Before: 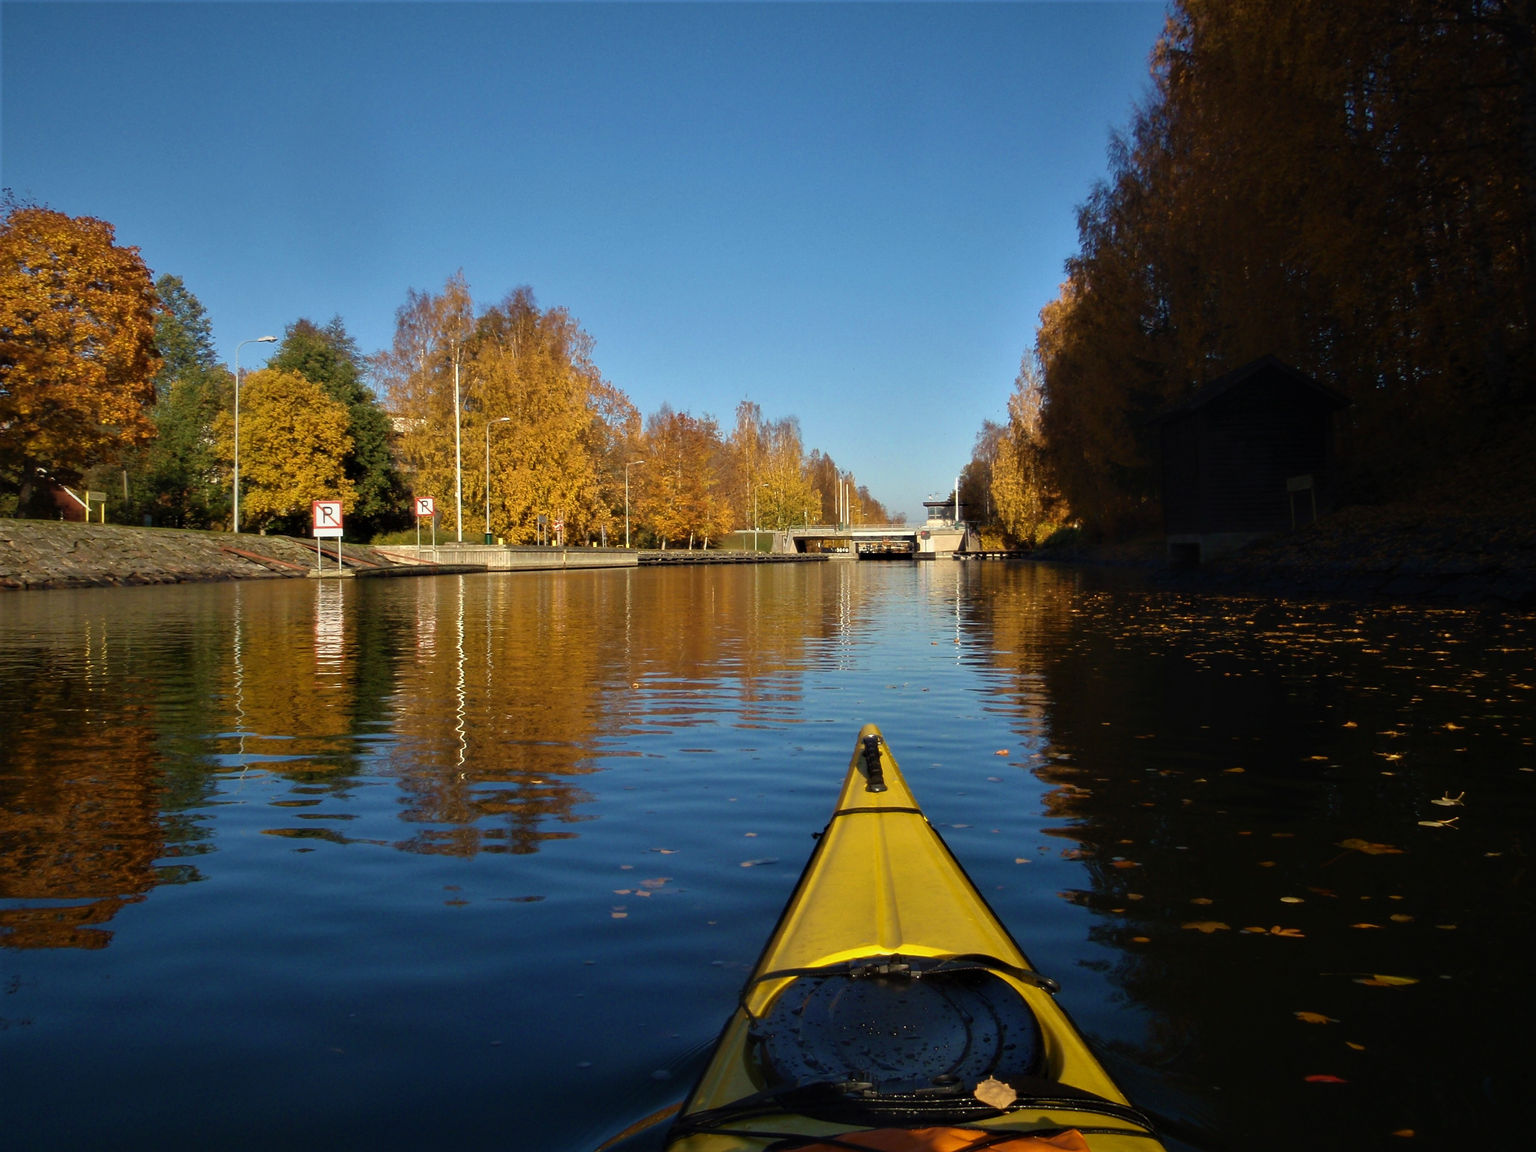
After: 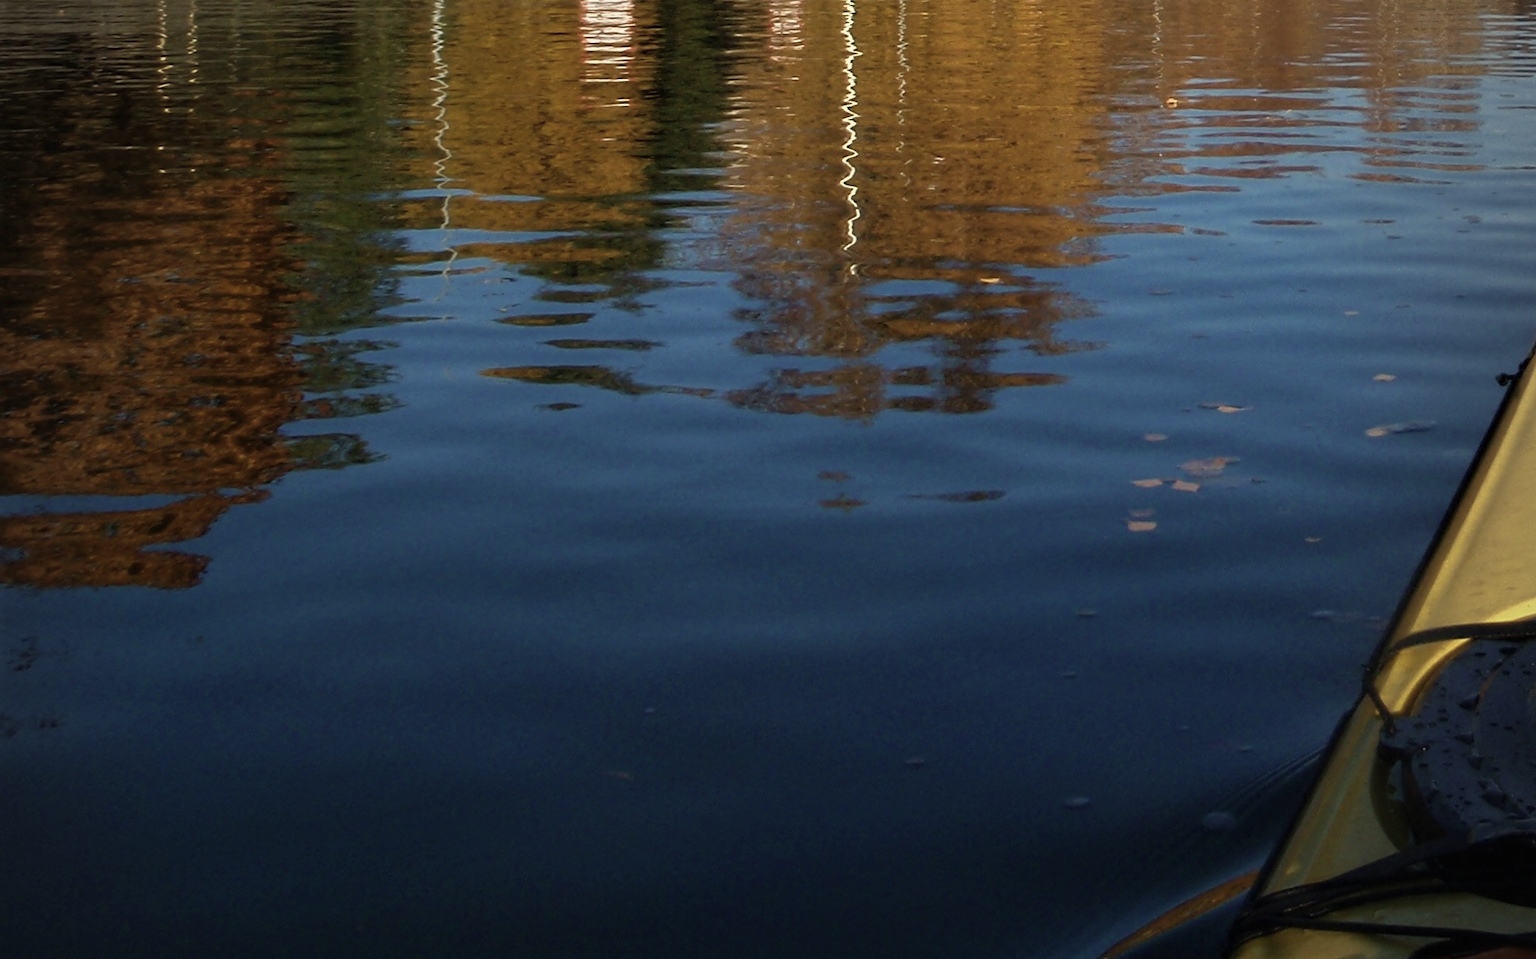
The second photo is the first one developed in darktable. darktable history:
color correction: highlights b* -0.061, saturation 0.834
vignetting: fall-off radius 60.86%, center (-0.036, 0.145)
contrast brightness saturation: saturation -0.057
crop and rotate: top 54.698%, right 45.732%, bottom 0.102%
